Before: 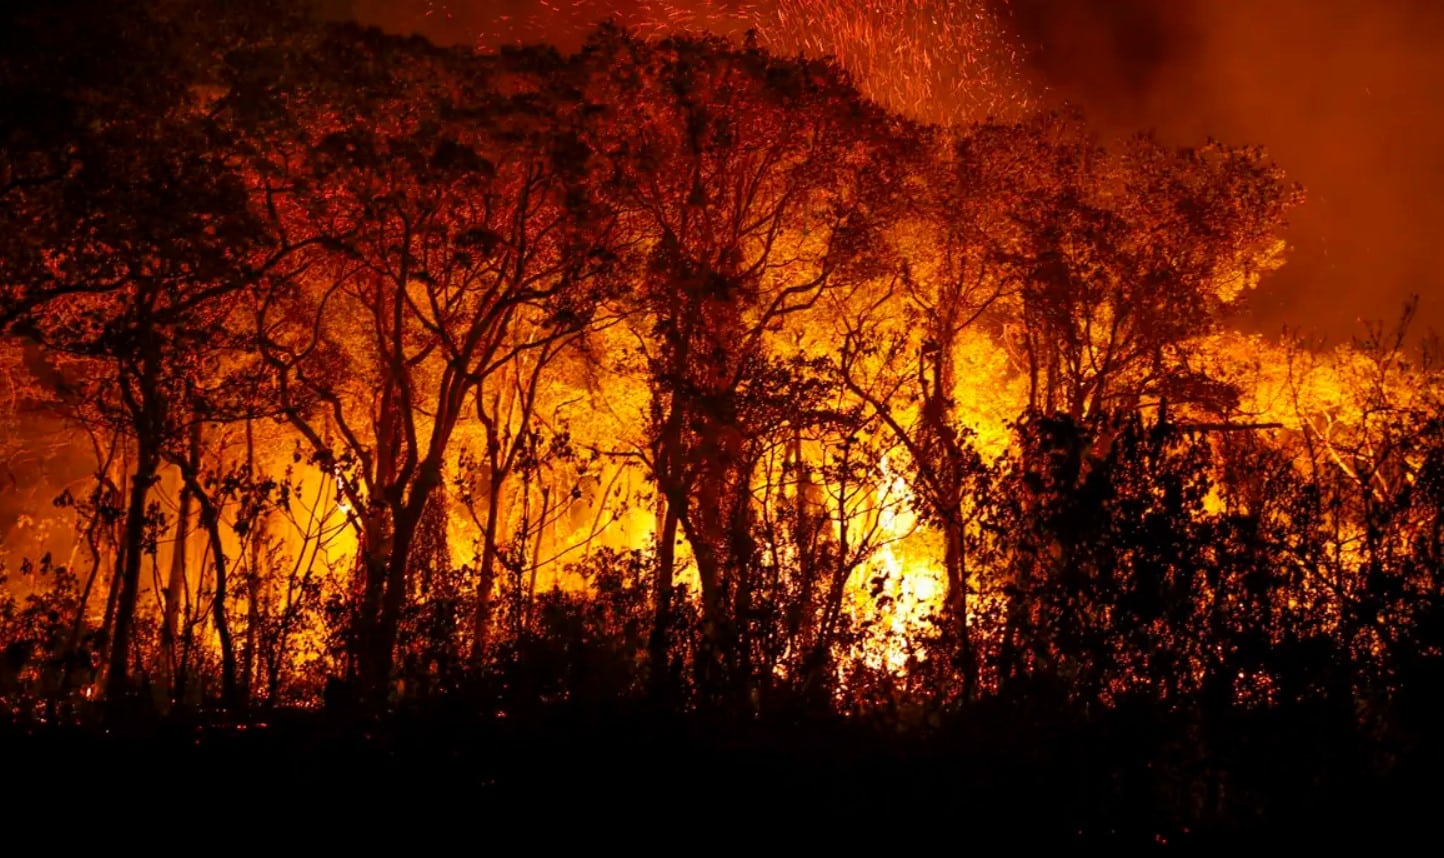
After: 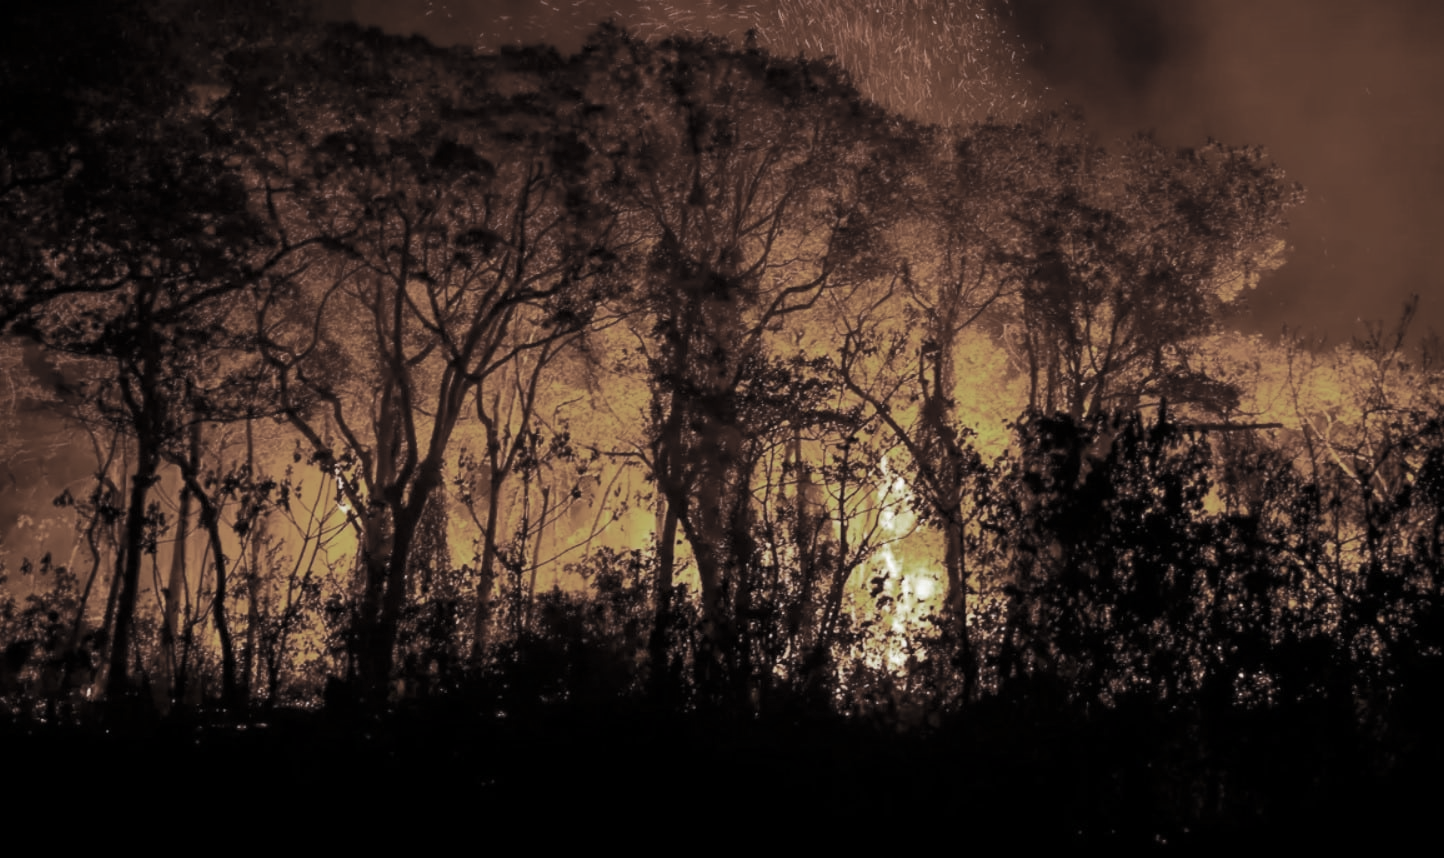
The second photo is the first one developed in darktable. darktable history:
color zones: curves: ch0 [(0, 0.487) (0.241, 0.395) (0.434, 0.373) (0.658, 0.412) (0.838, 0.487)]; ch1 [(0, 0) (0.053, 0.053) (0.211, 0.202) (0.579, 0.259) (0.781, 0.241)]
